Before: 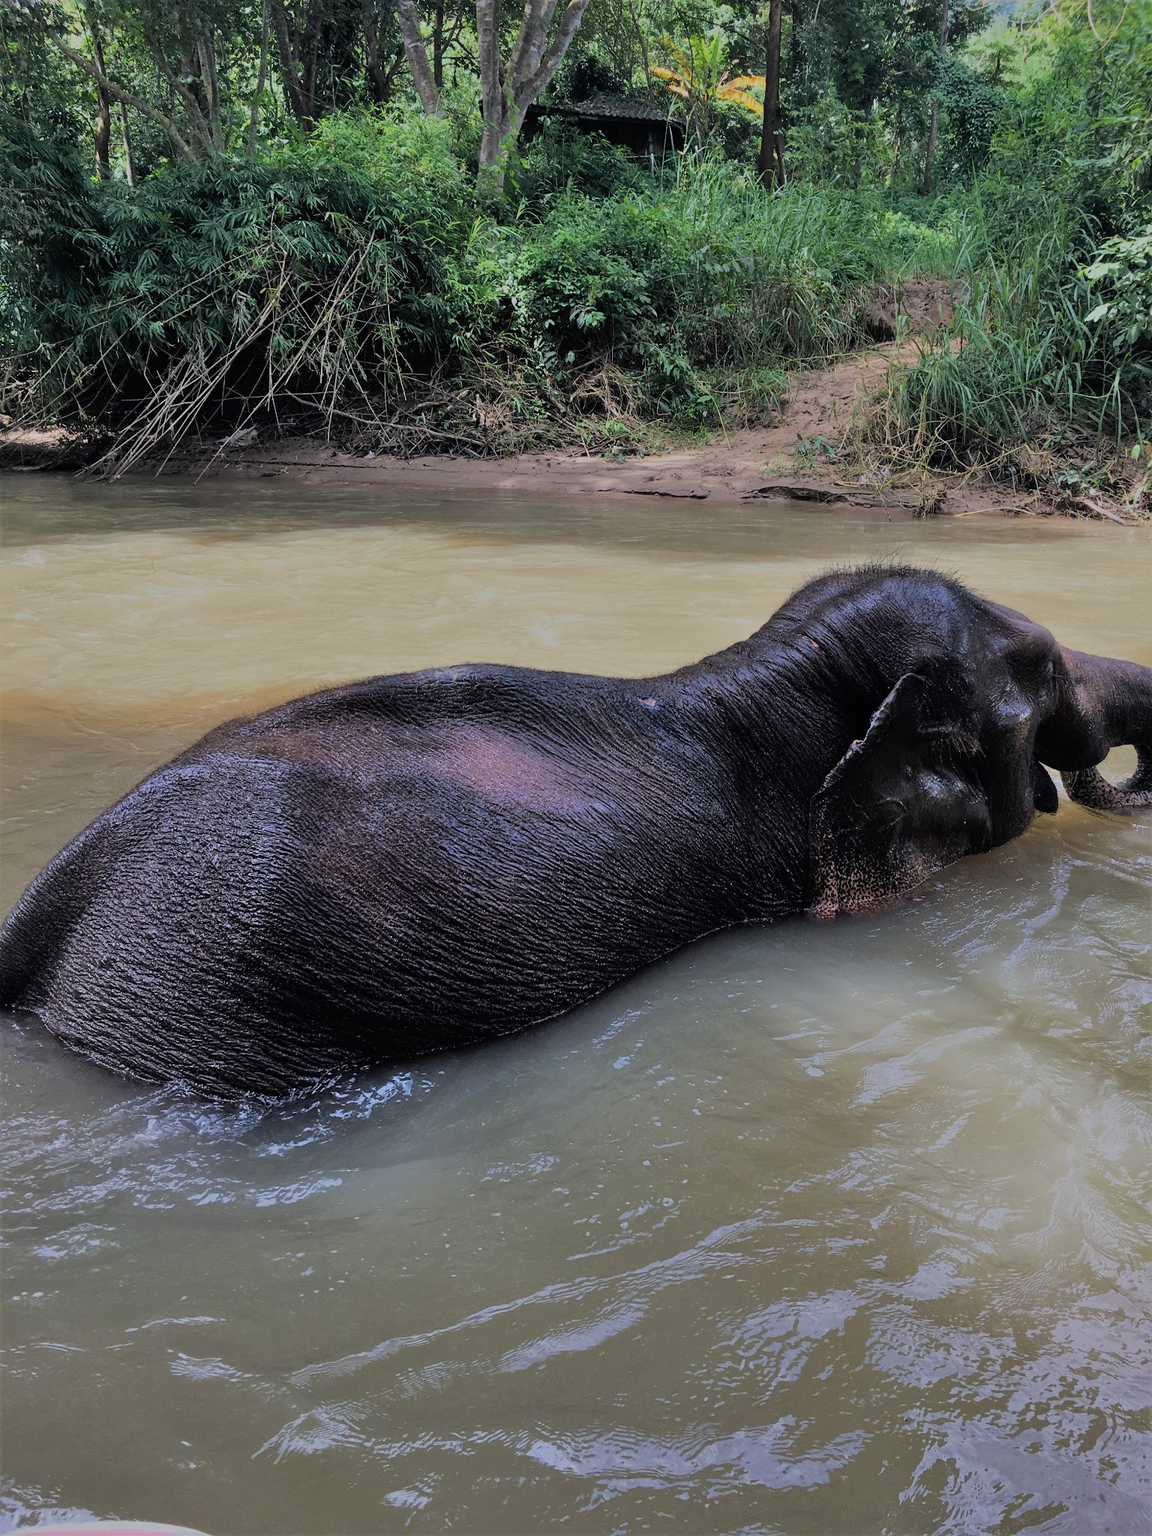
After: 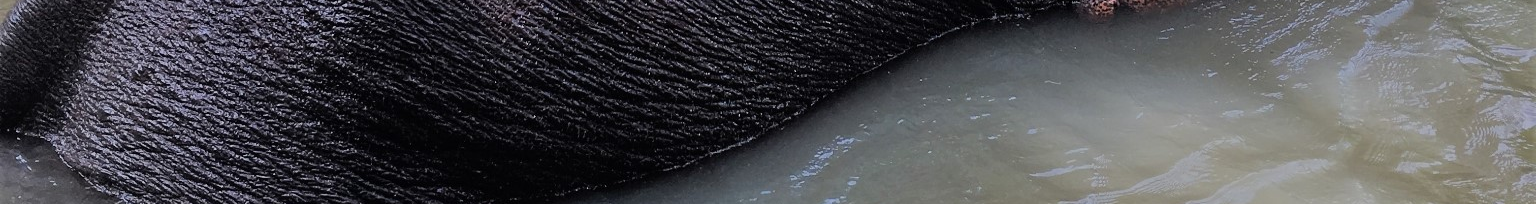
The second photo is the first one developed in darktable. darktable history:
bloom: on, module defaults
crop and rotate: top 59.084%, bottom 30.916%
